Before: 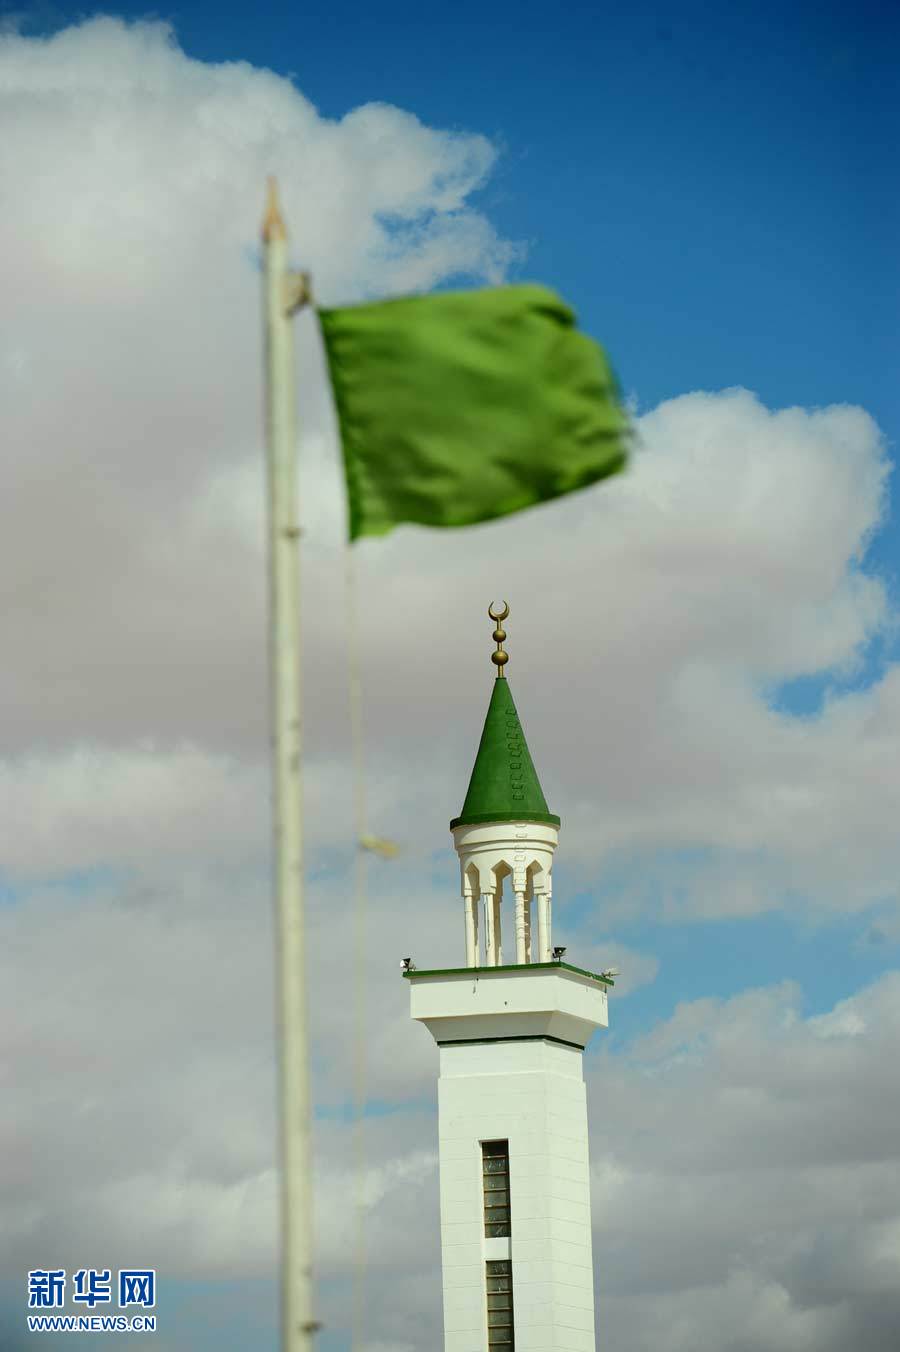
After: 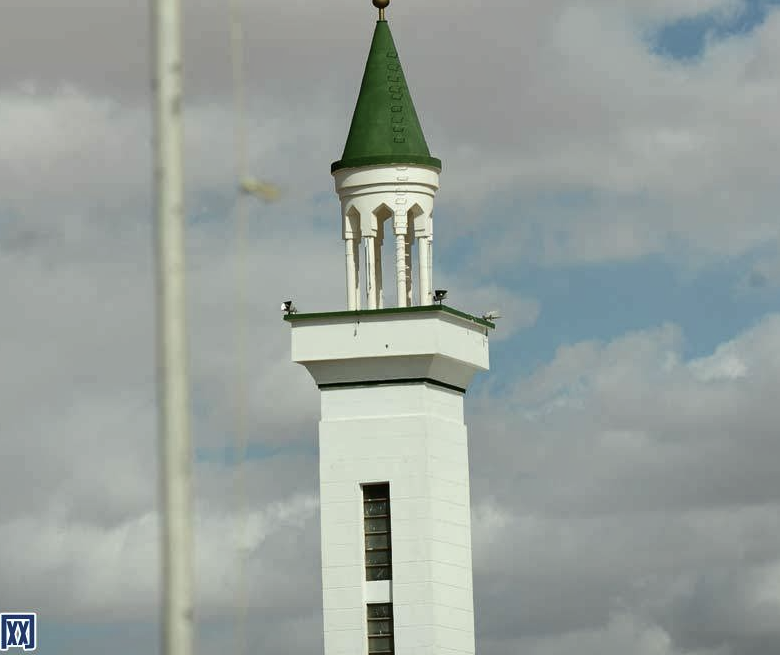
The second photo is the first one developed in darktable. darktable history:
crop and rotate: left 13.28%, top 48.599%, bottom 2.941%
contrast brightness saturation: contrast 0.099, saturation -0.371
shadows and highlights: shadows 60.65, soften with gaussian
